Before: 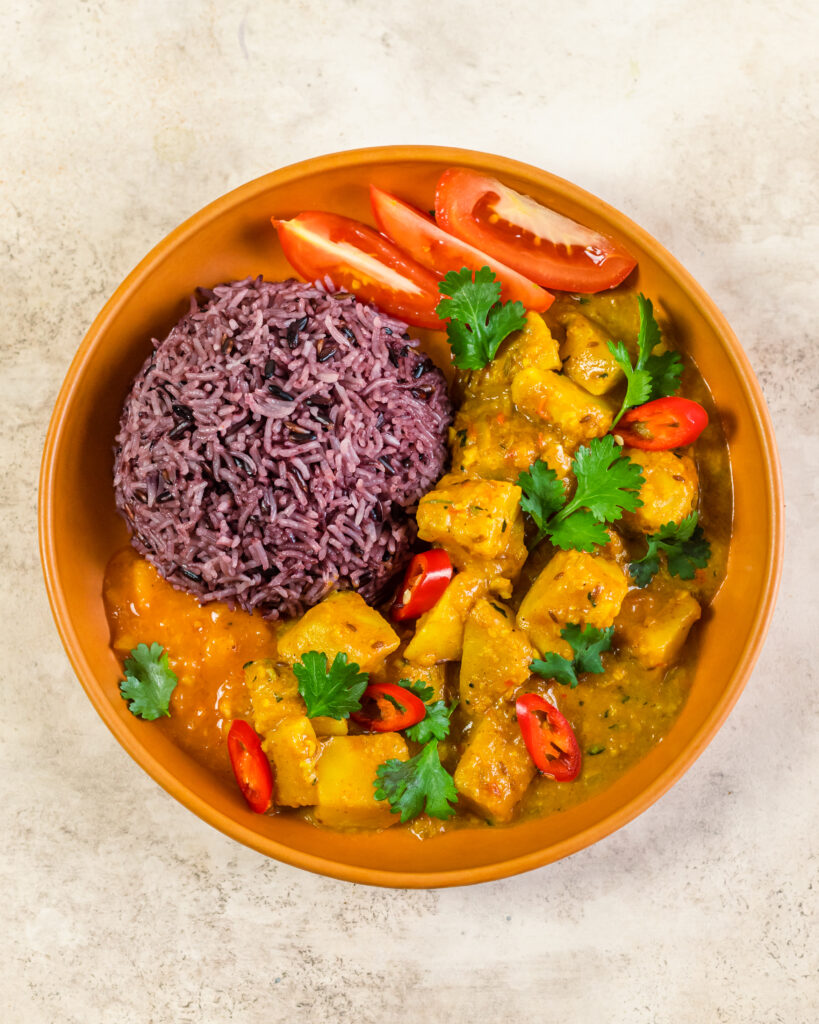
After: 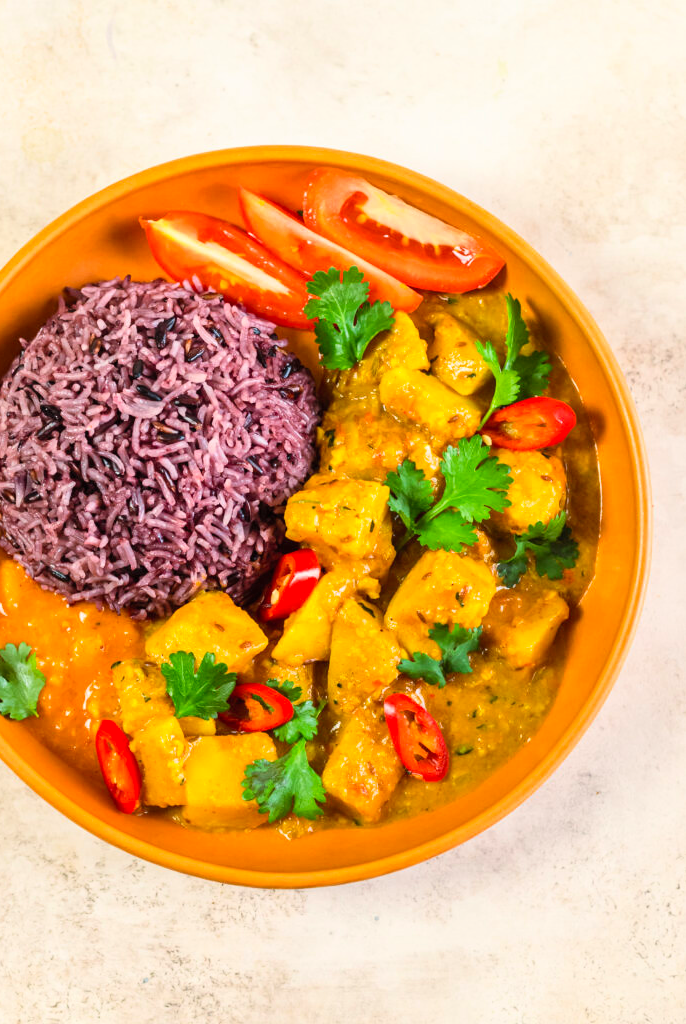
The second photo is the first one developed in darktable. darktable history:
crop: left 16.145%
contrast brightness saturation: contrast 0.2, brightness 0.16, saturation 0.22
